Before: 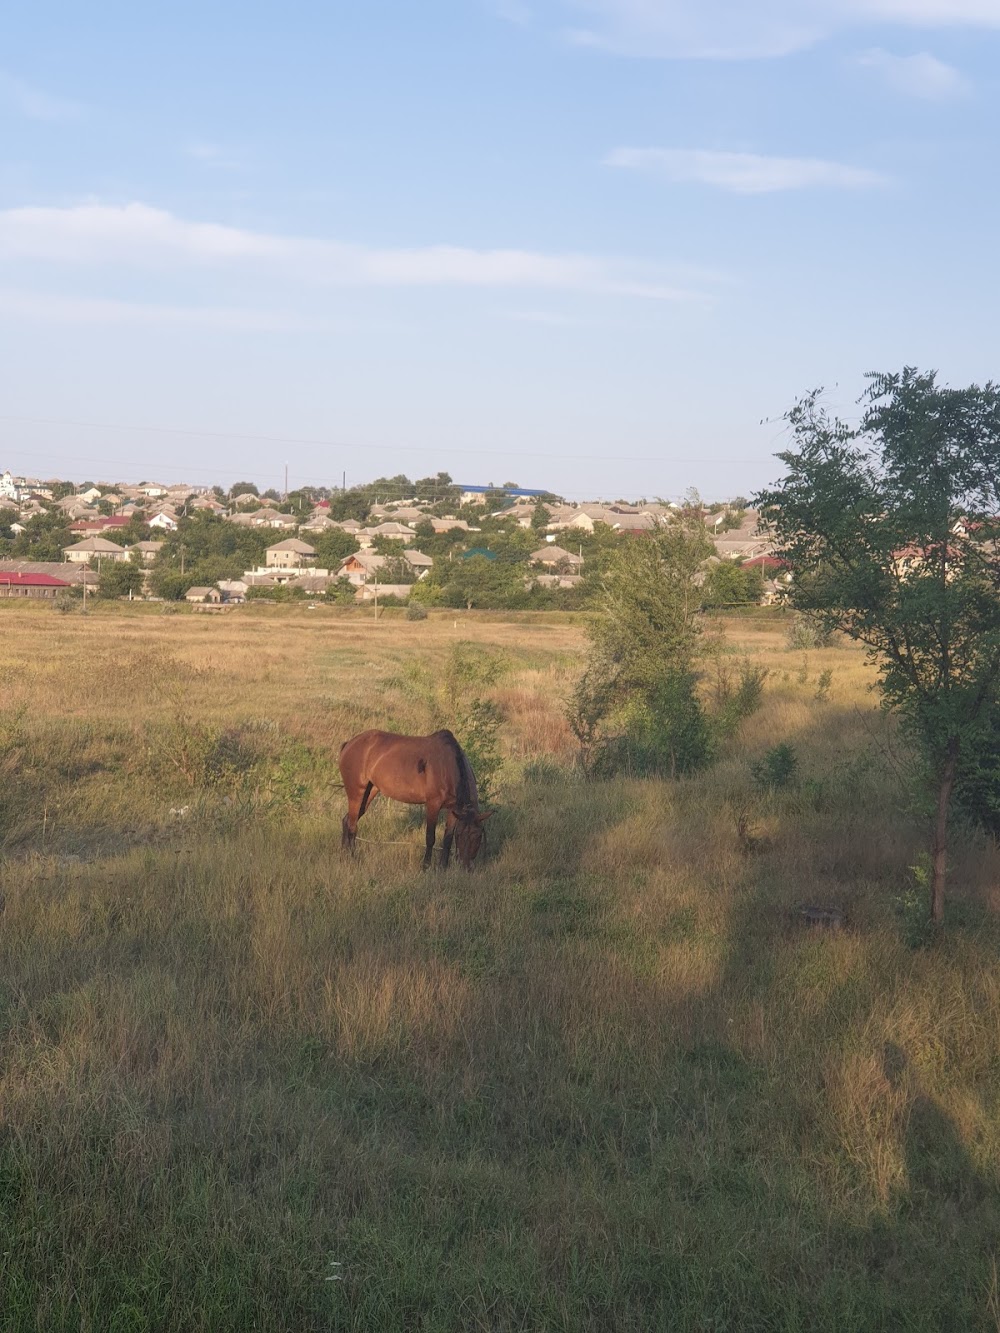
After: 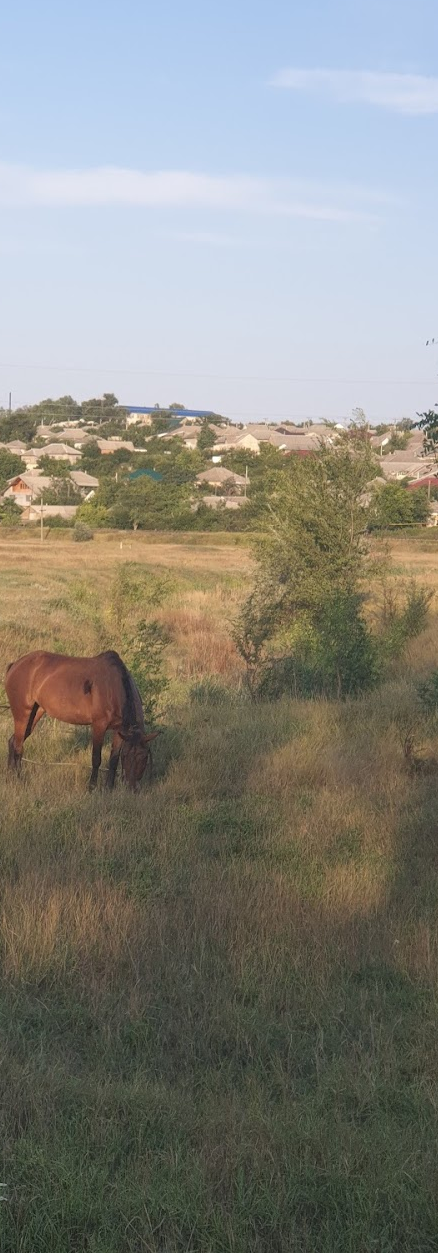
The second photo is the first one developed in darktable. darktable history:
crop: left 33.433%, top 5.944%, right 22.729%
